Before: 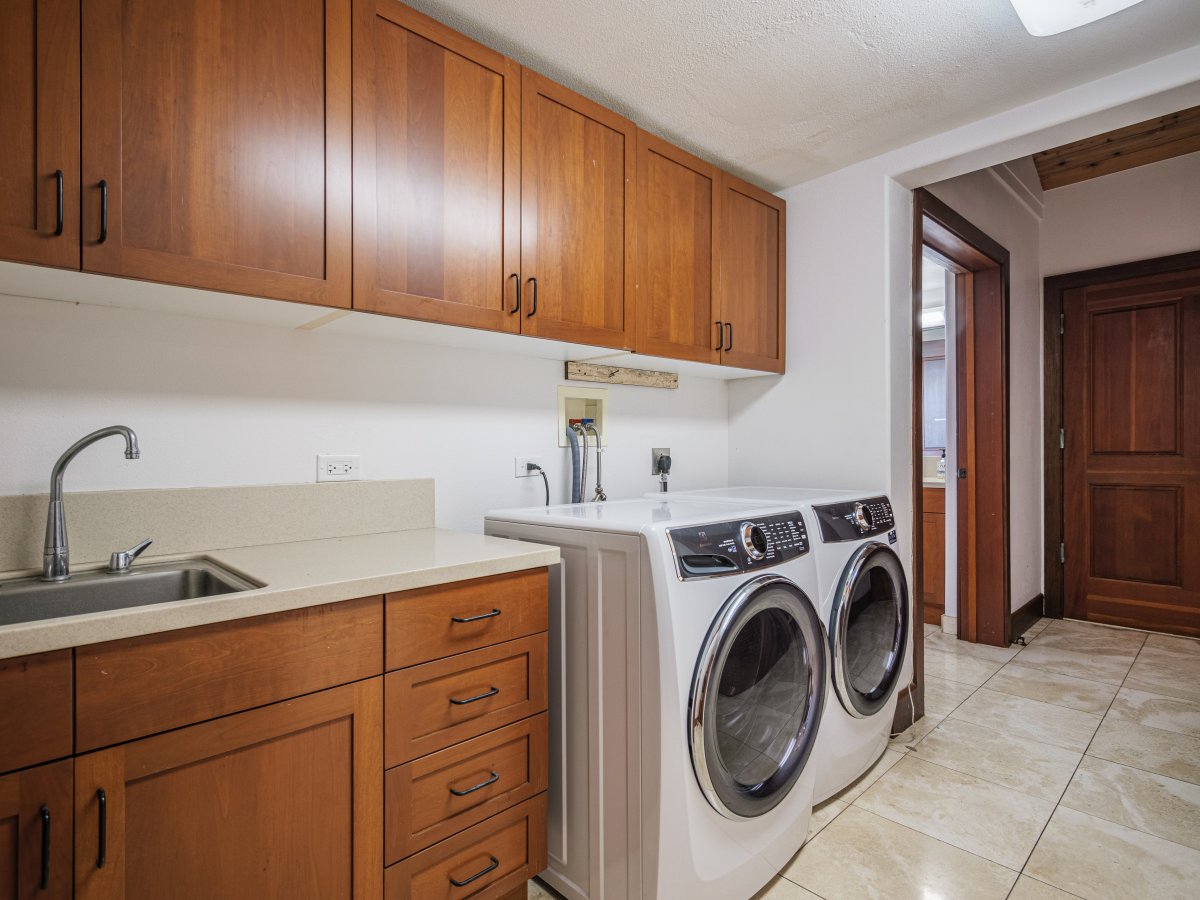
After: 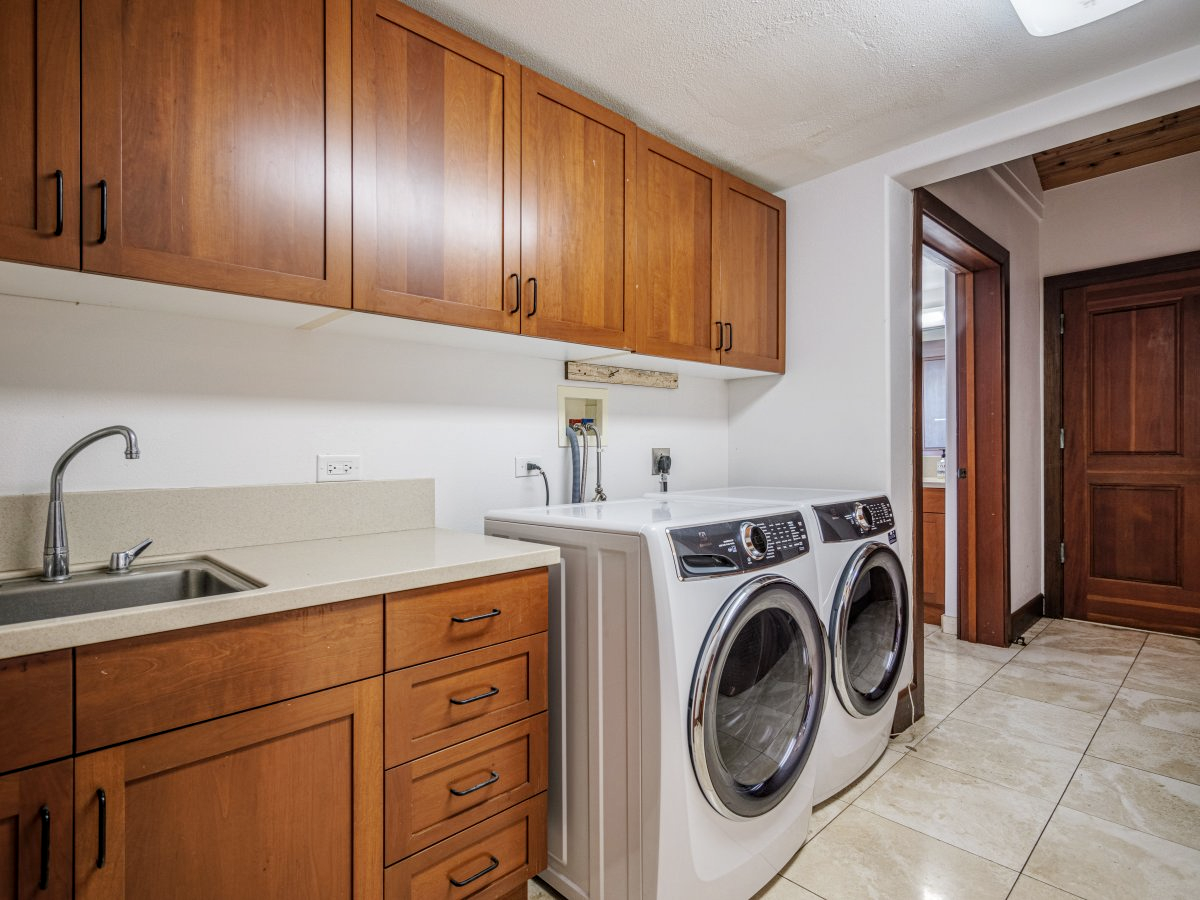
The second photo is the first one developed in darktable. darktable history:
tone curve: curves: ch0 [(0, 0.012) (0.036, 0.035) (0.274, 0.288) (0.504, 0.536) (0.844, 0.84) (1, 0.983)]; ch1 [(0, 0) (0.389, 0.403) (0.462, 0.486) (0.499, 0.498) (0.511, 0.502) (0.536, 0.547) (0.567, 0.588) (0.626, 0.645) (0.749, 0.781) (1, 1)]; ch2 [(0, 0) (0.457, 0.486) (0.5, 0.5) (0.56, 0.551) (0.615, 0.607) (0.704, 0.732) (1, 1)], preserve colors none
local contrast: on, module defaults
